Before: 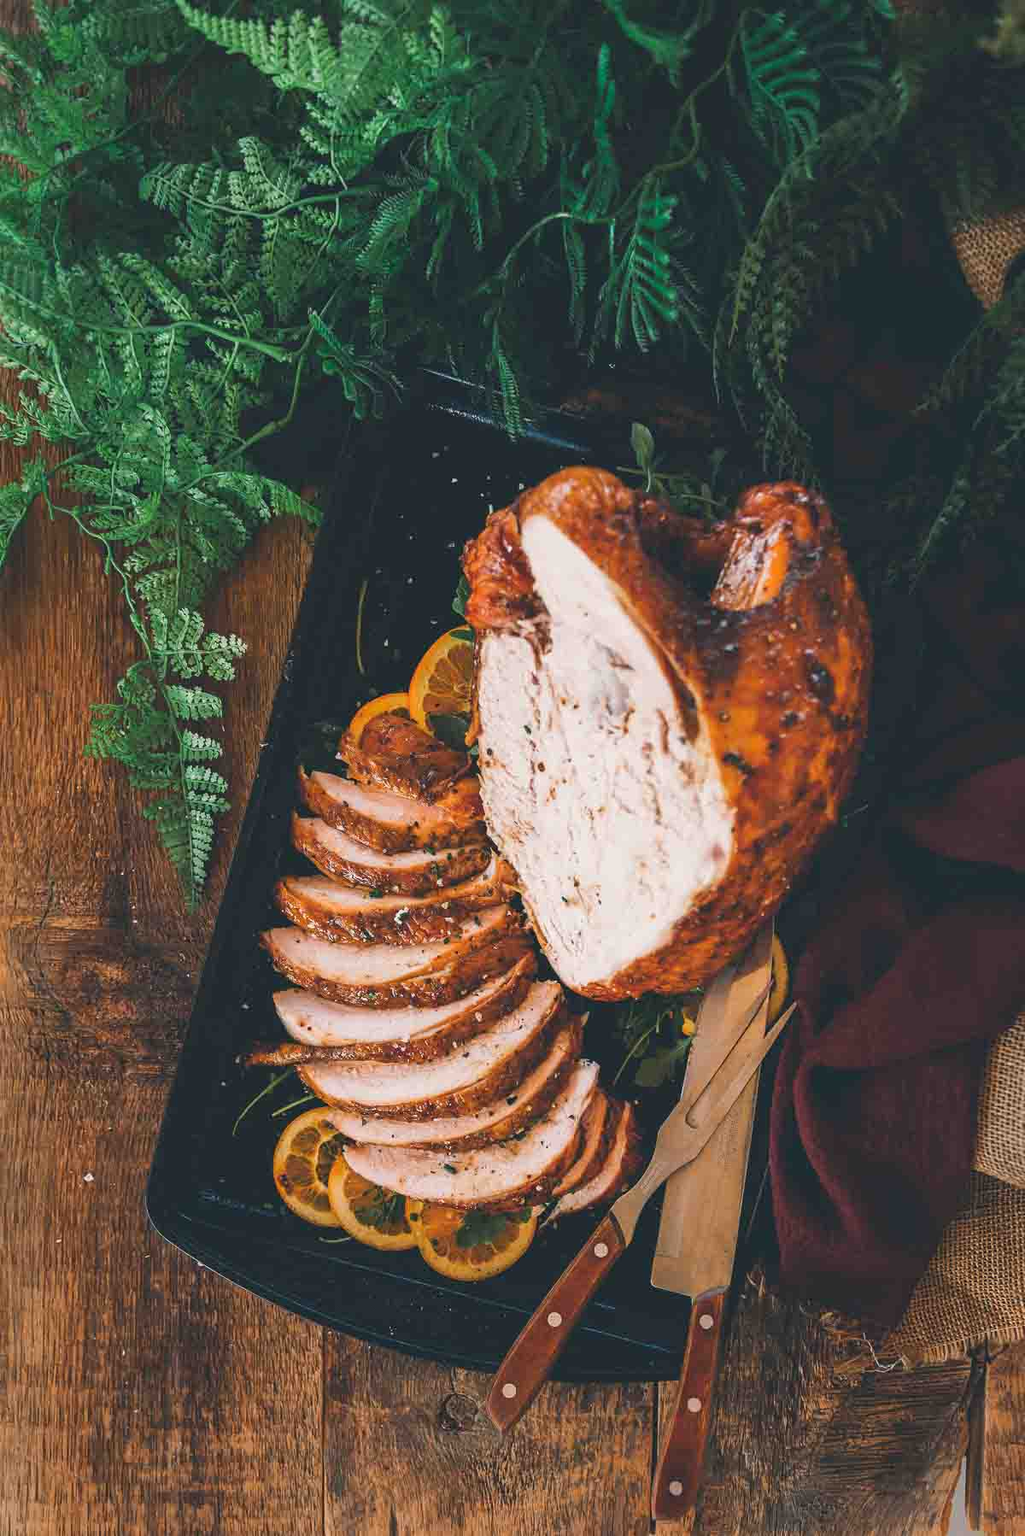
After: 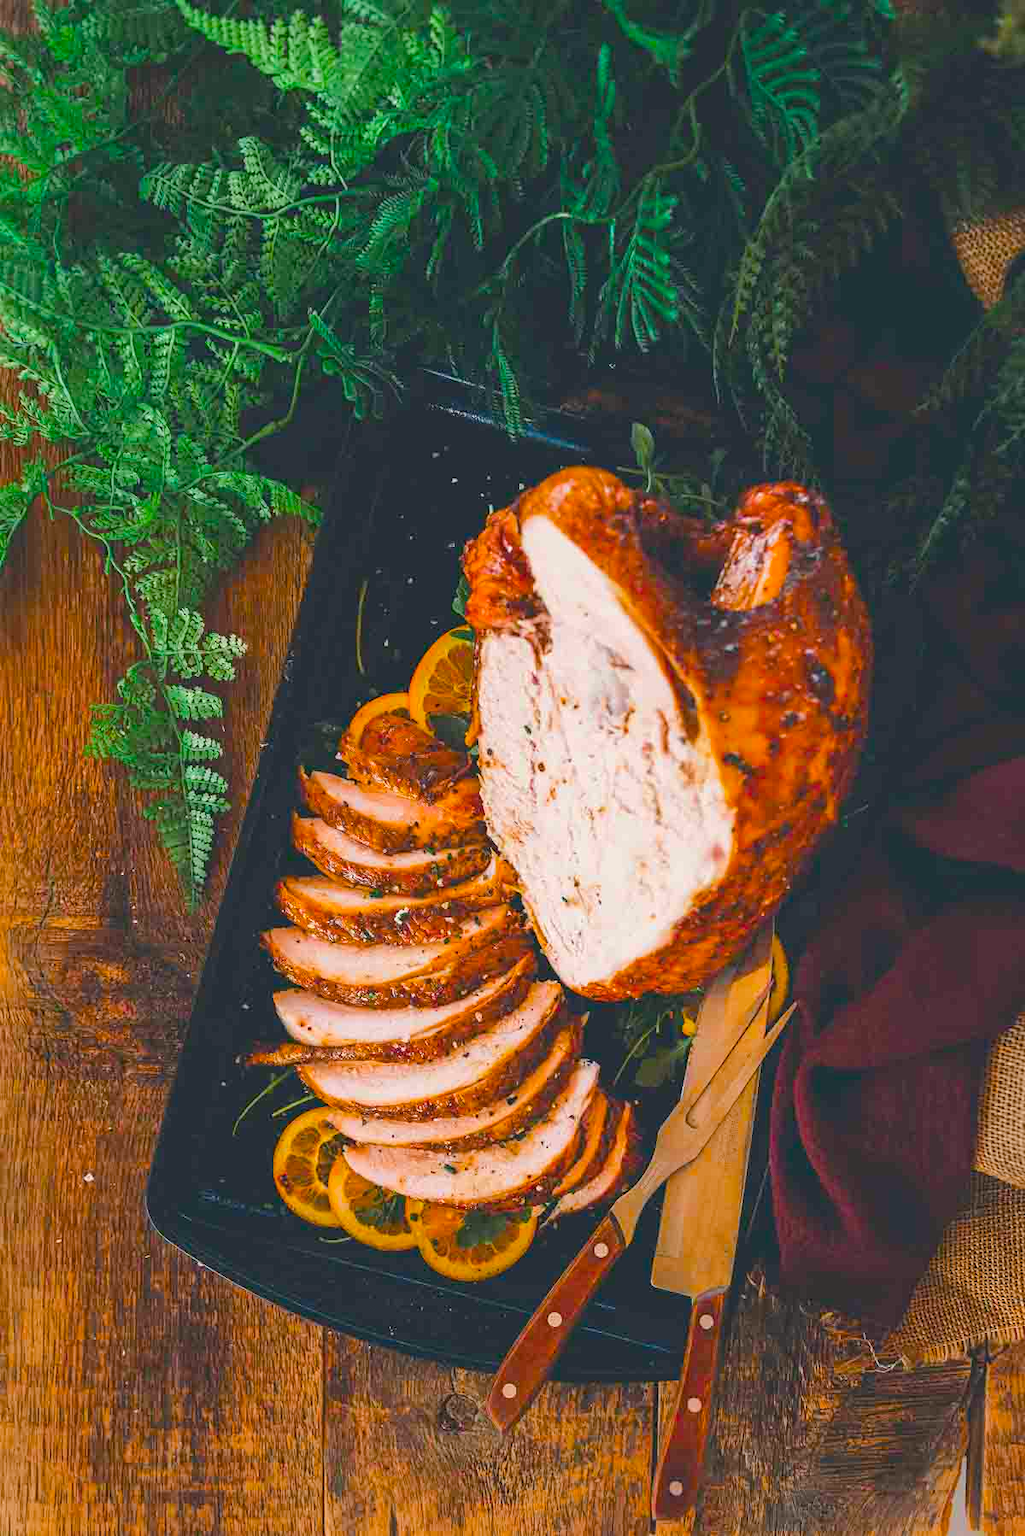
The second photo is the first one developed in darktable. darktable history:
color balance rgb: power › chroma 0.298%, power › hue 22.8°, linear chroma grading › global chroma 14.381%, perceptual saturation grading › global saturation 30.402%, perceptual brilliance grading › mid-tones 9.486%, perceptual brilliance grading › shadows 14.887%
